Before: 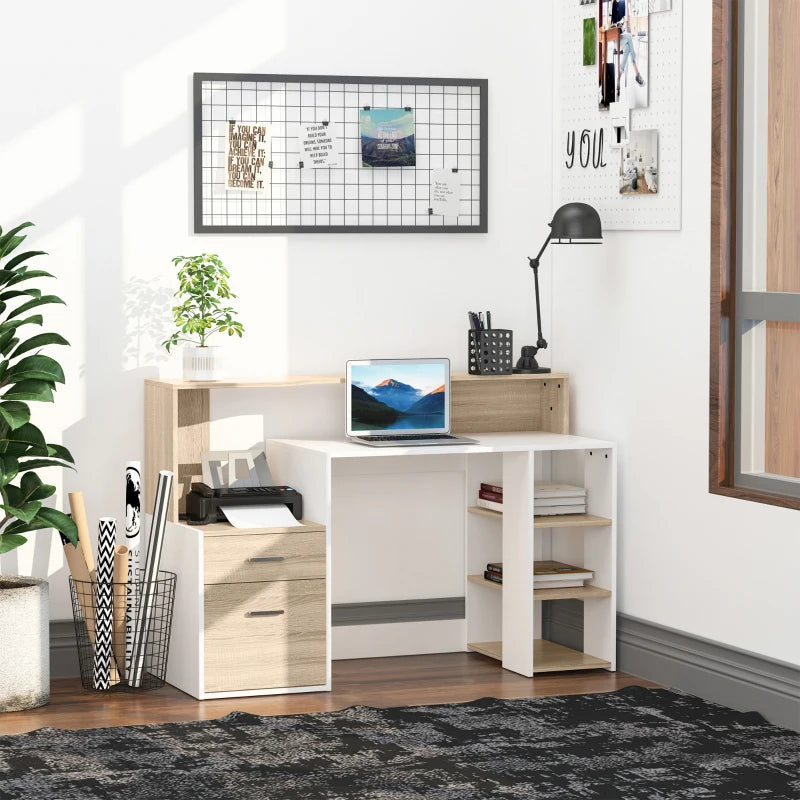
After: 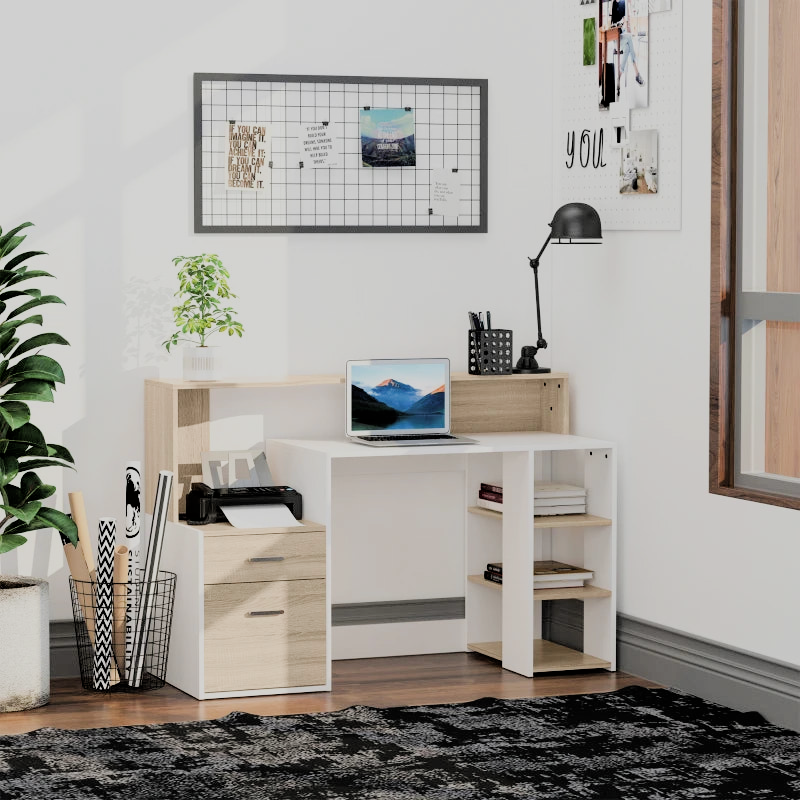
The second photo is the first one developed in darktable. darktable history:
filmic rgb: black relative exposure -4.19 EV, white relative exposure 5.15 EV, threshold 5.96 EV, hardness 2.07, contrast 1.16, enable highlight reconstruction true
